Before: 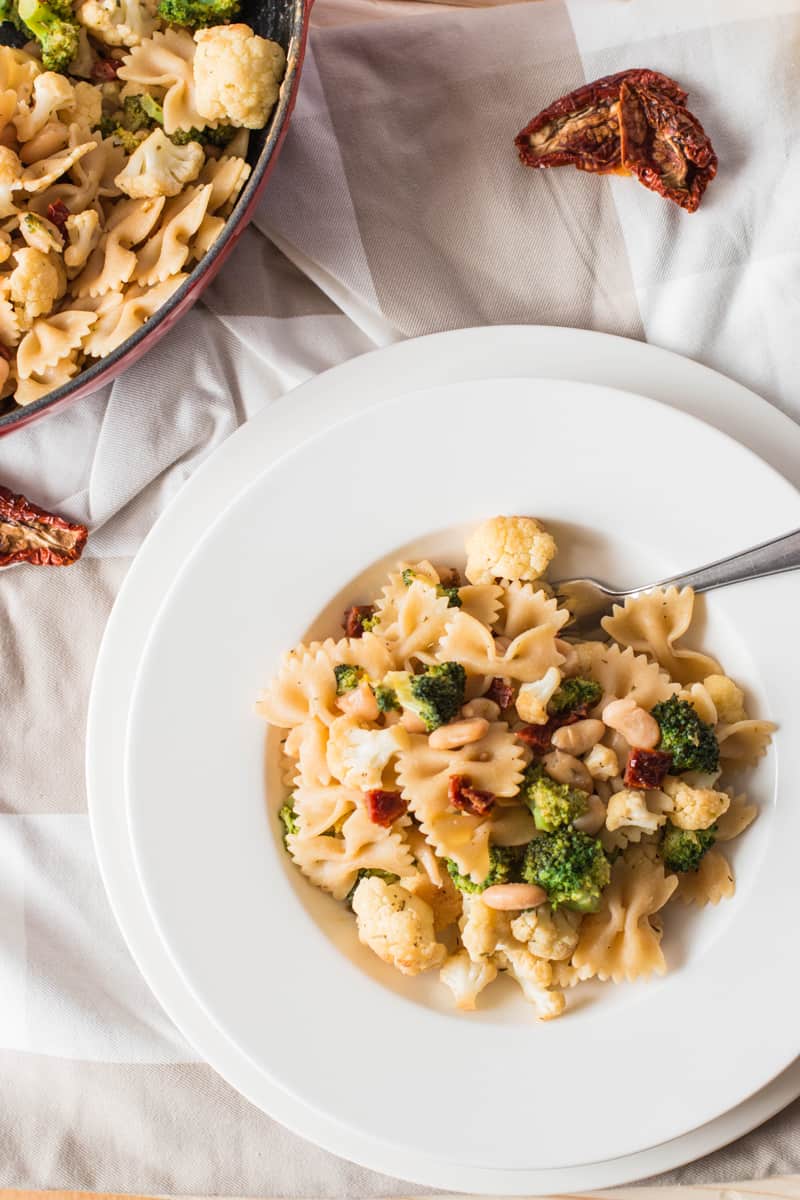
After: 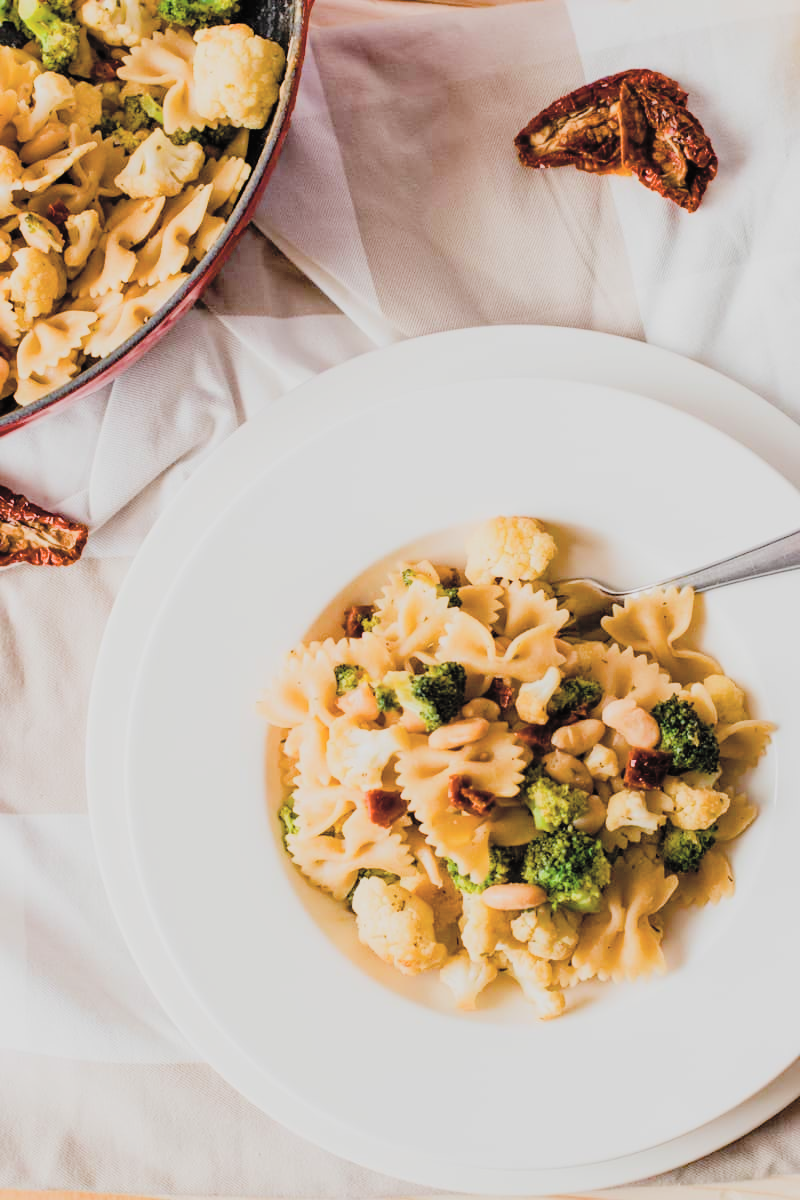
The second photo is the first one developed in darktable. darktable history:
tone equalizer: mask exposure compensation -0.505 EV
contrast brightness saturation: brightness 0.283
filmic rgb: black relative exposure -7.12 EV, white relative exposure 5.38 EV, hardness 3.02
color balance rgb: perceptual saturation grading › global saturation 45.424%, perceptual saturation grading › highlights -50.184%, perceptual saturation grading › shadows 30.178%, global vibrance 10.165%, saturation formula JzAzBz (2021)
